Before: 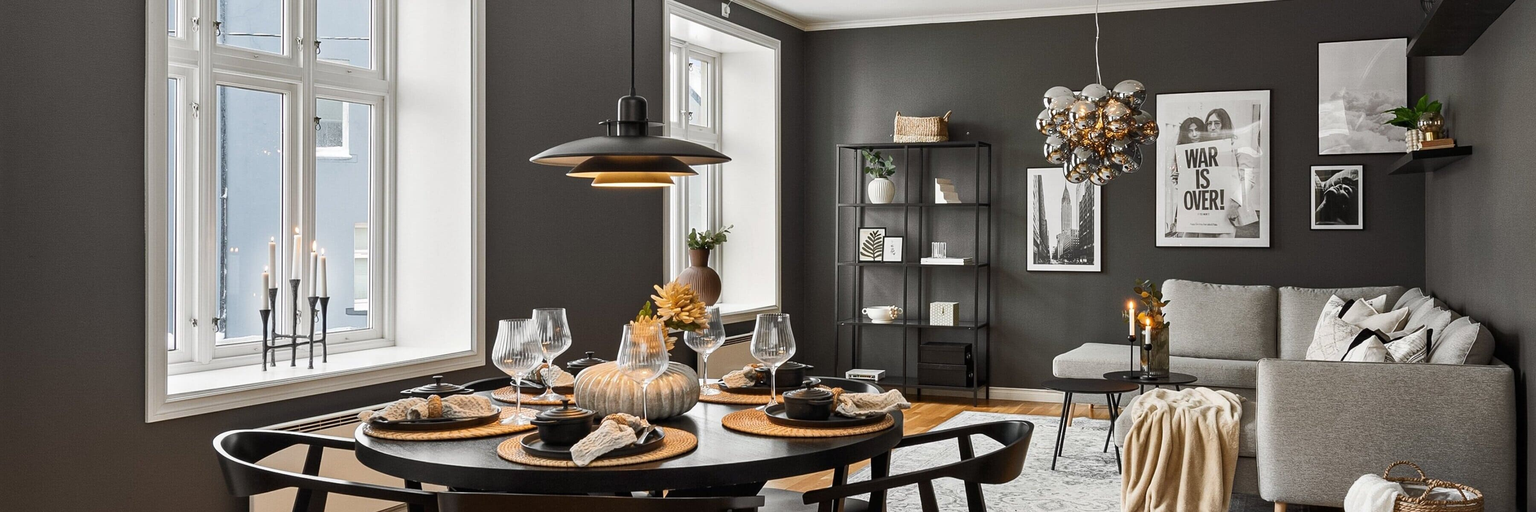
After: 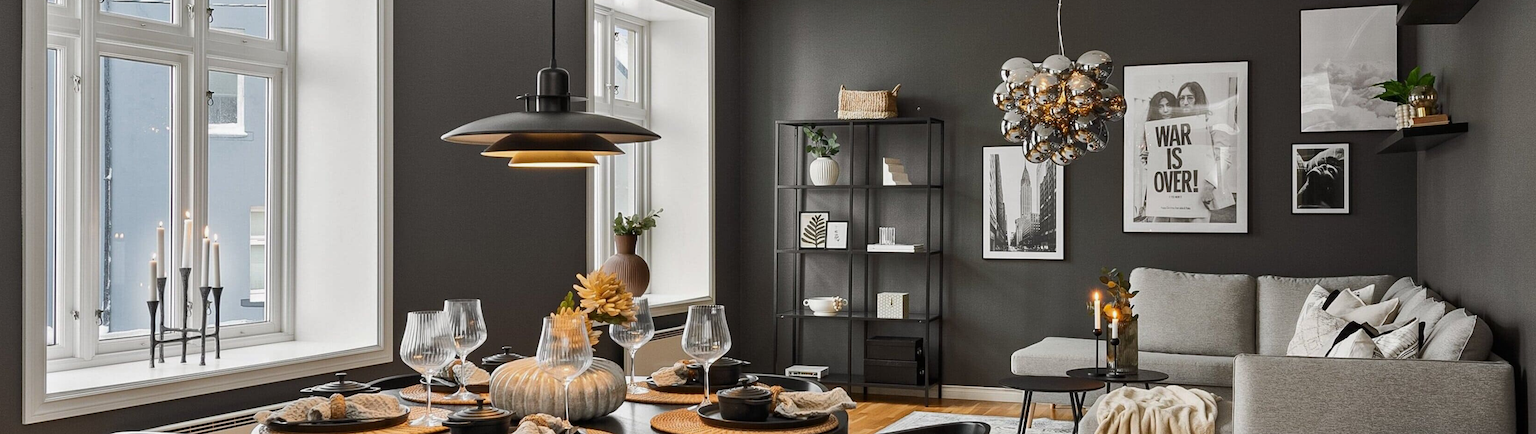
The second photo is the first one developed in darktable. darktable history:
crop: left 8.155%, top 6.611%, bottom 15.385%
shadows and highlights: shadows -20, white point adjustment -2, highlights -35
